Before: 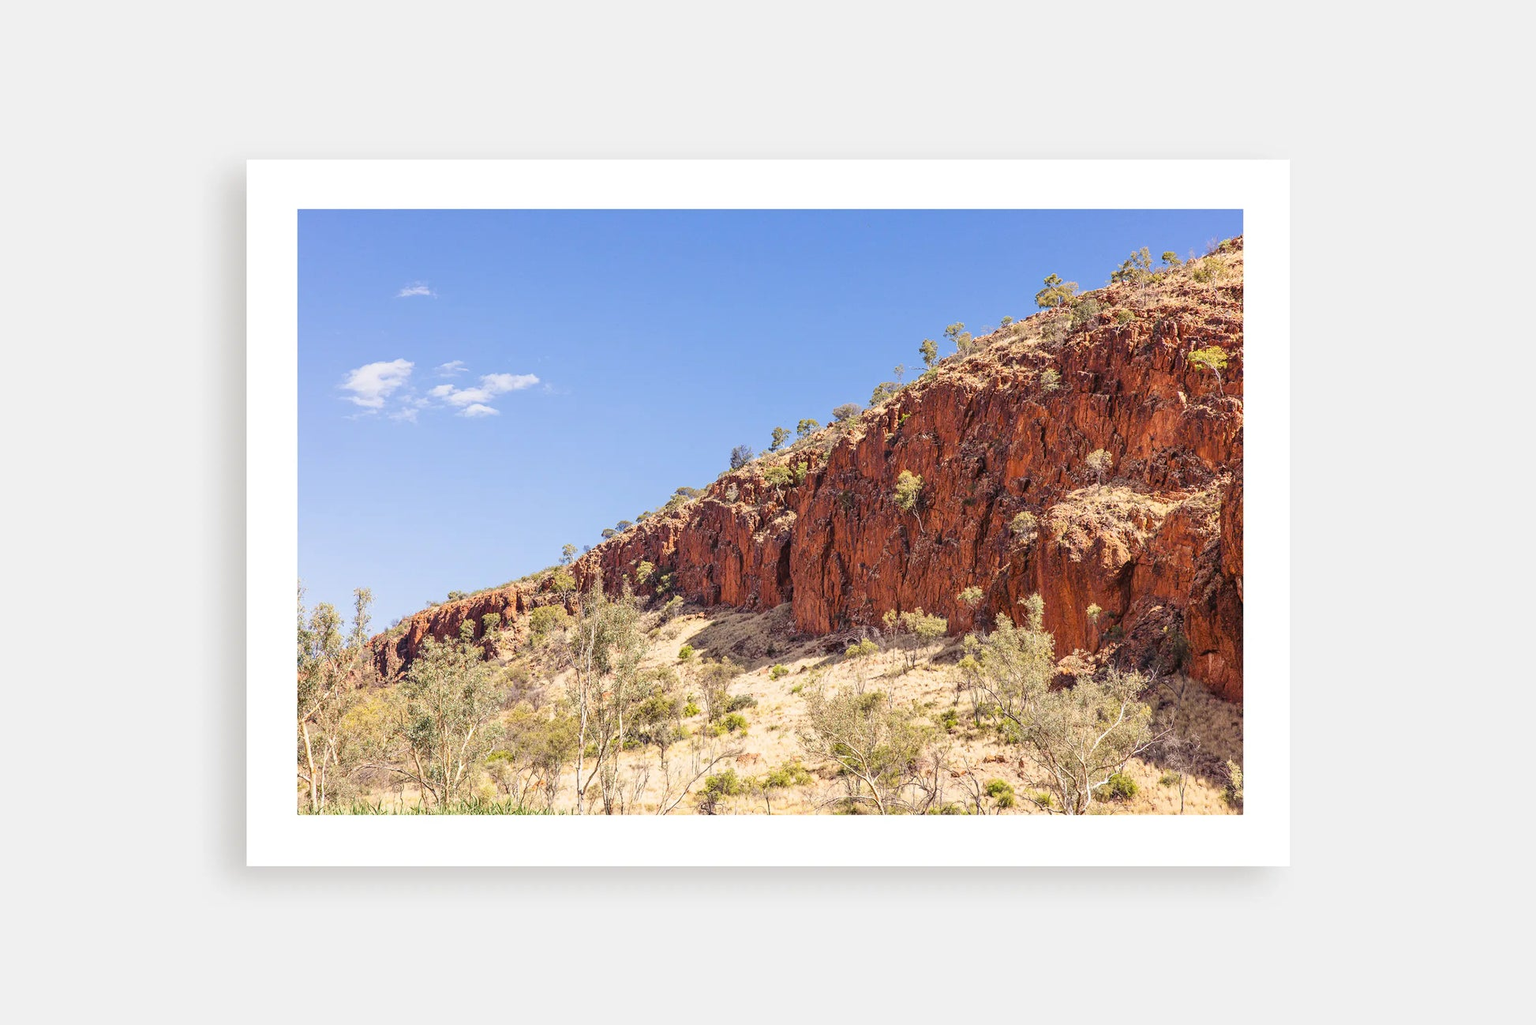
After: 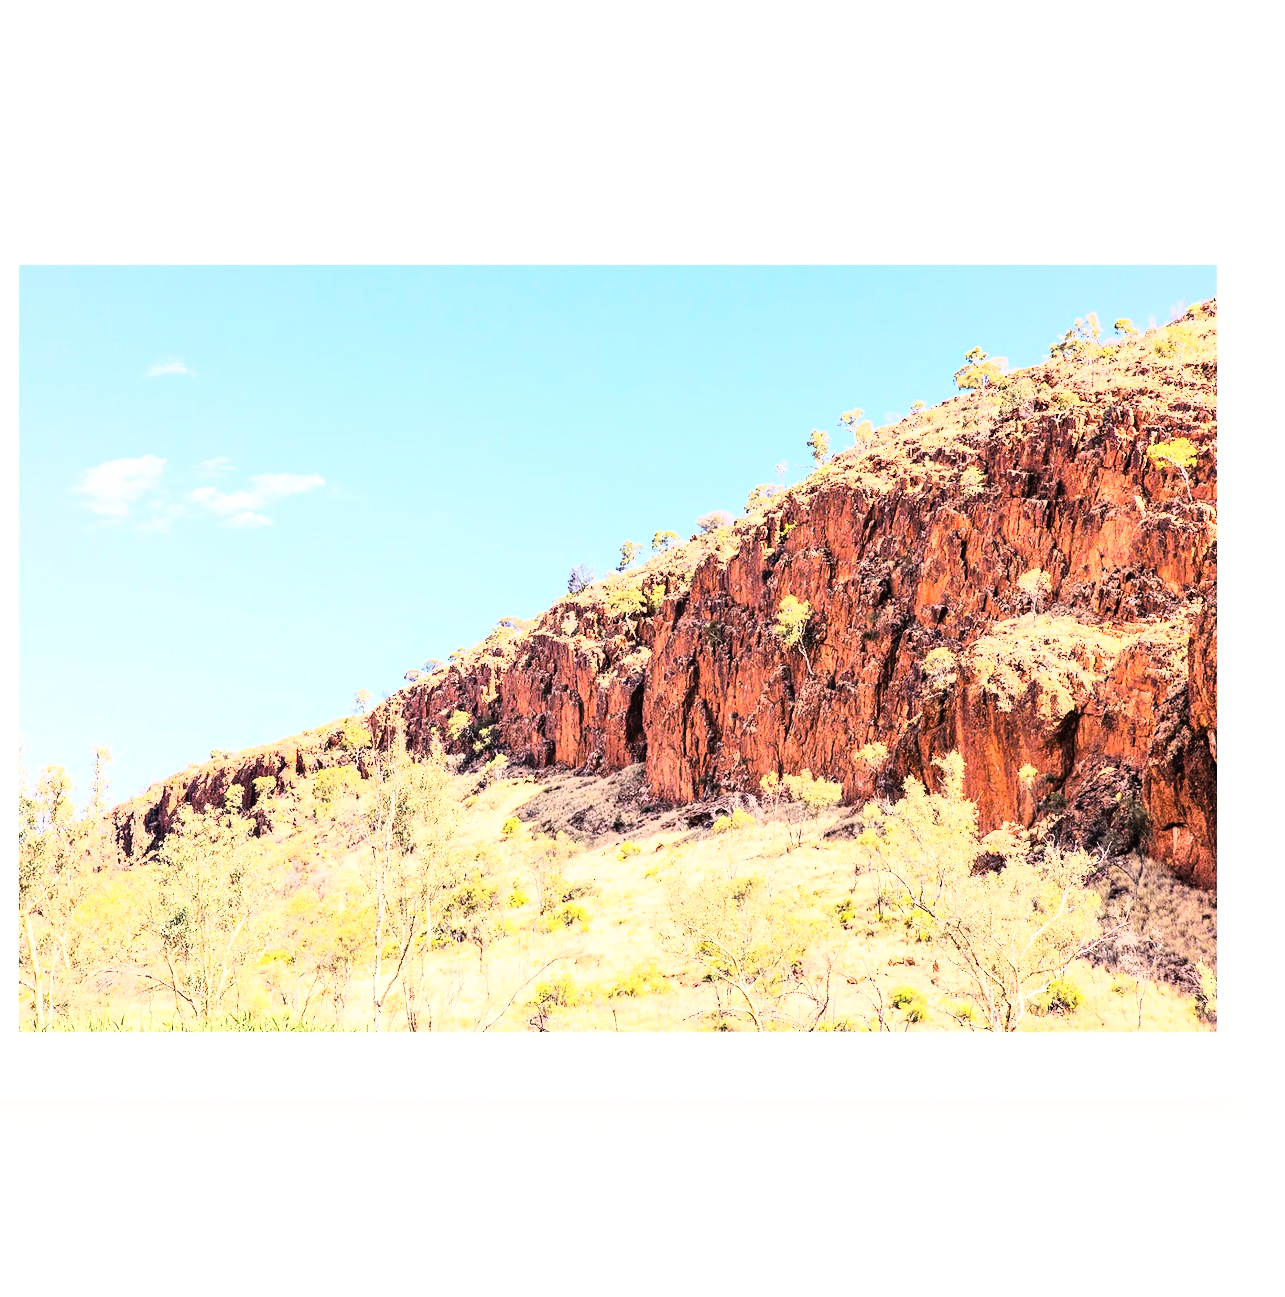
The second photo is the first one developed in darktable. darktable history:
rgb curve: curves: ch0 [(0, 0) (0.21, 0.15) (0.24, 0.21) (0.5, 0.75) (0.75, 0.96) (0.89, 0.99) (1, 1)]; ch1 [(0, 0.02) (0.21, 0.13) (0.25, 0.2) (0.5, 0.67) (0.75, 0.9) (0.89, 0.97) (1, 1)]; ch2 [(0, 0.02) (0.21, 0.13) (0.25, 0.2) (0.5, 0.67) (0.75, 0.9) (0.89, 0.97) (1, 1)], compensate middle gray true
exposure: exposure 0.426 EV, compensate highlight preservation false
crop and rotate: left 18.442%, right 15.508%
